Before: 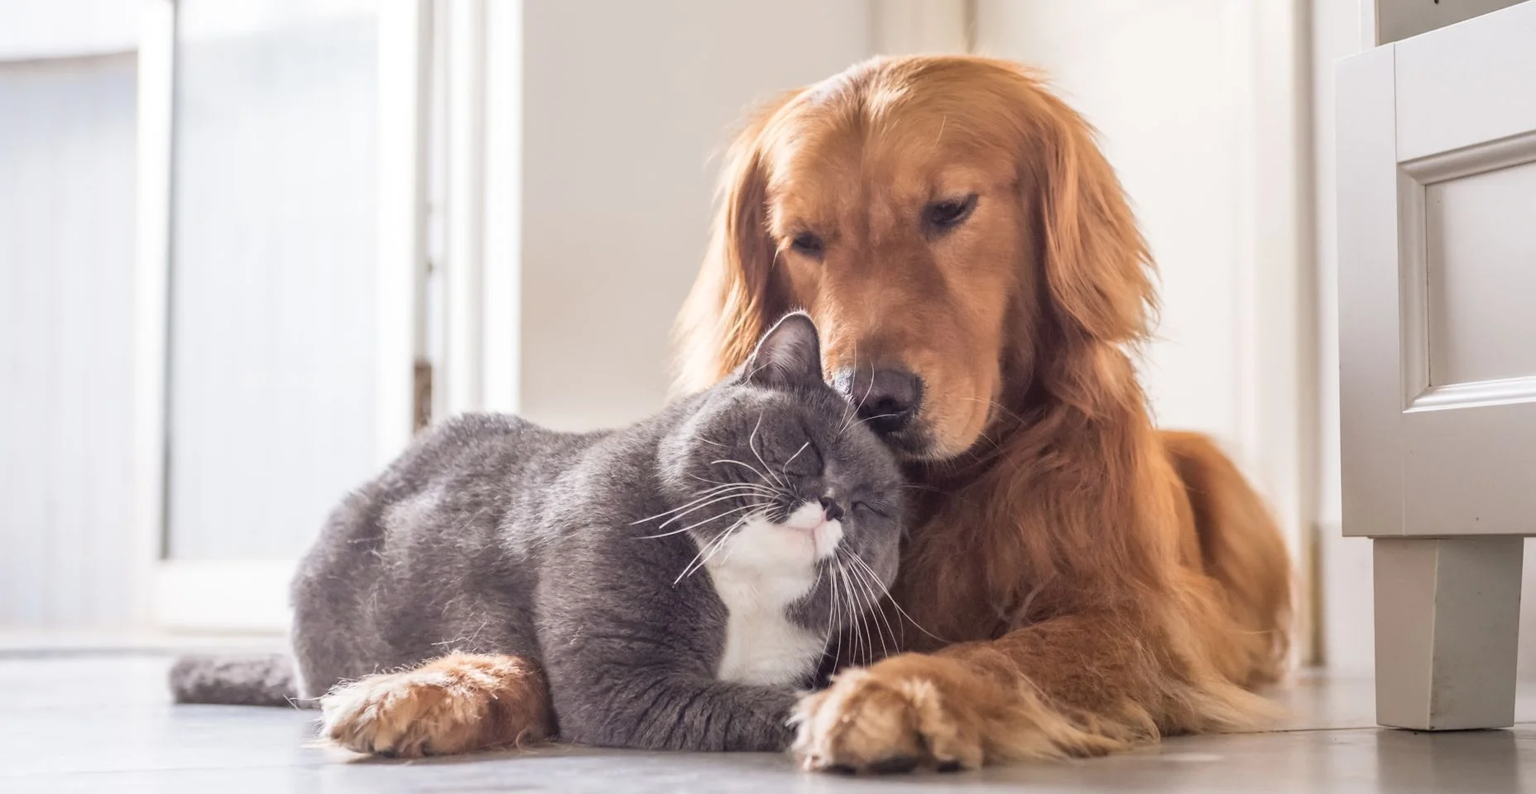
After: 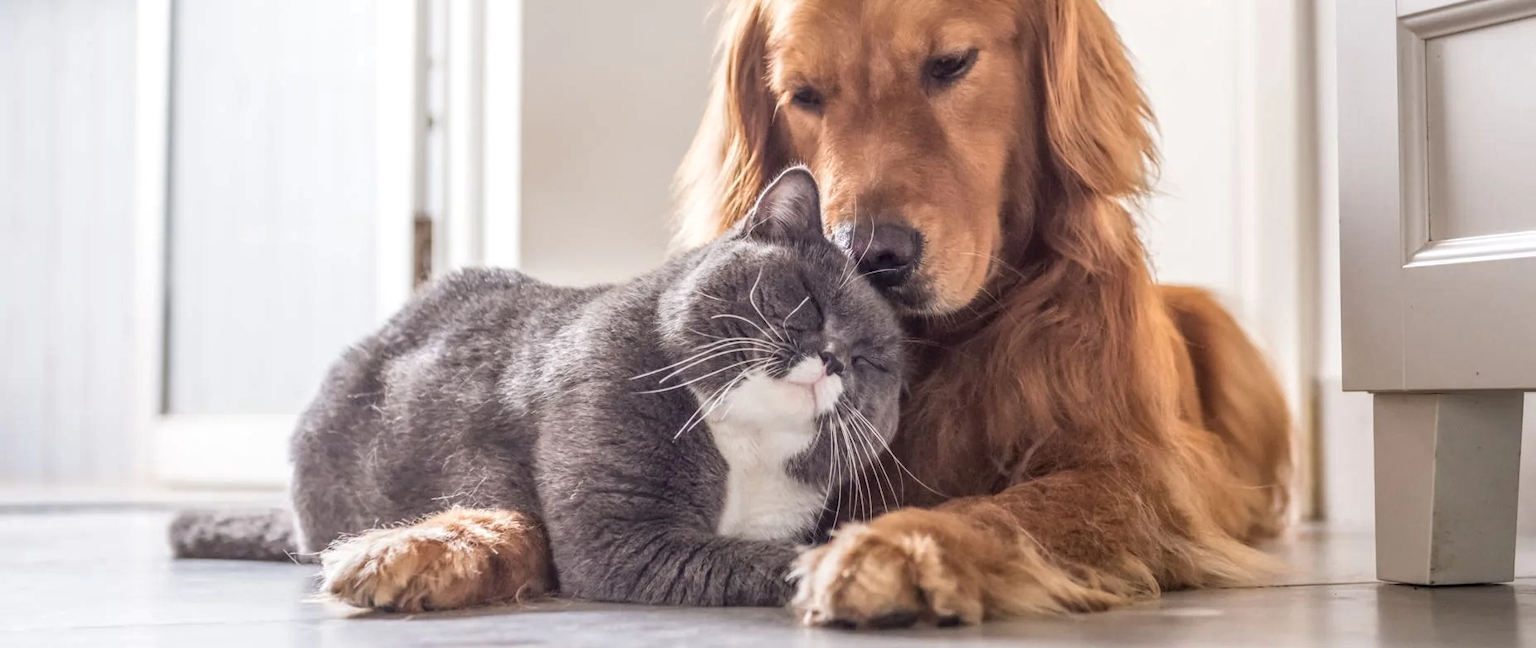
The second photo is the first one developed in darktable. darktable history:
crop and rotate: top 18.358%
local contrast: highlights 4%, shadows 1%, detail 134%
